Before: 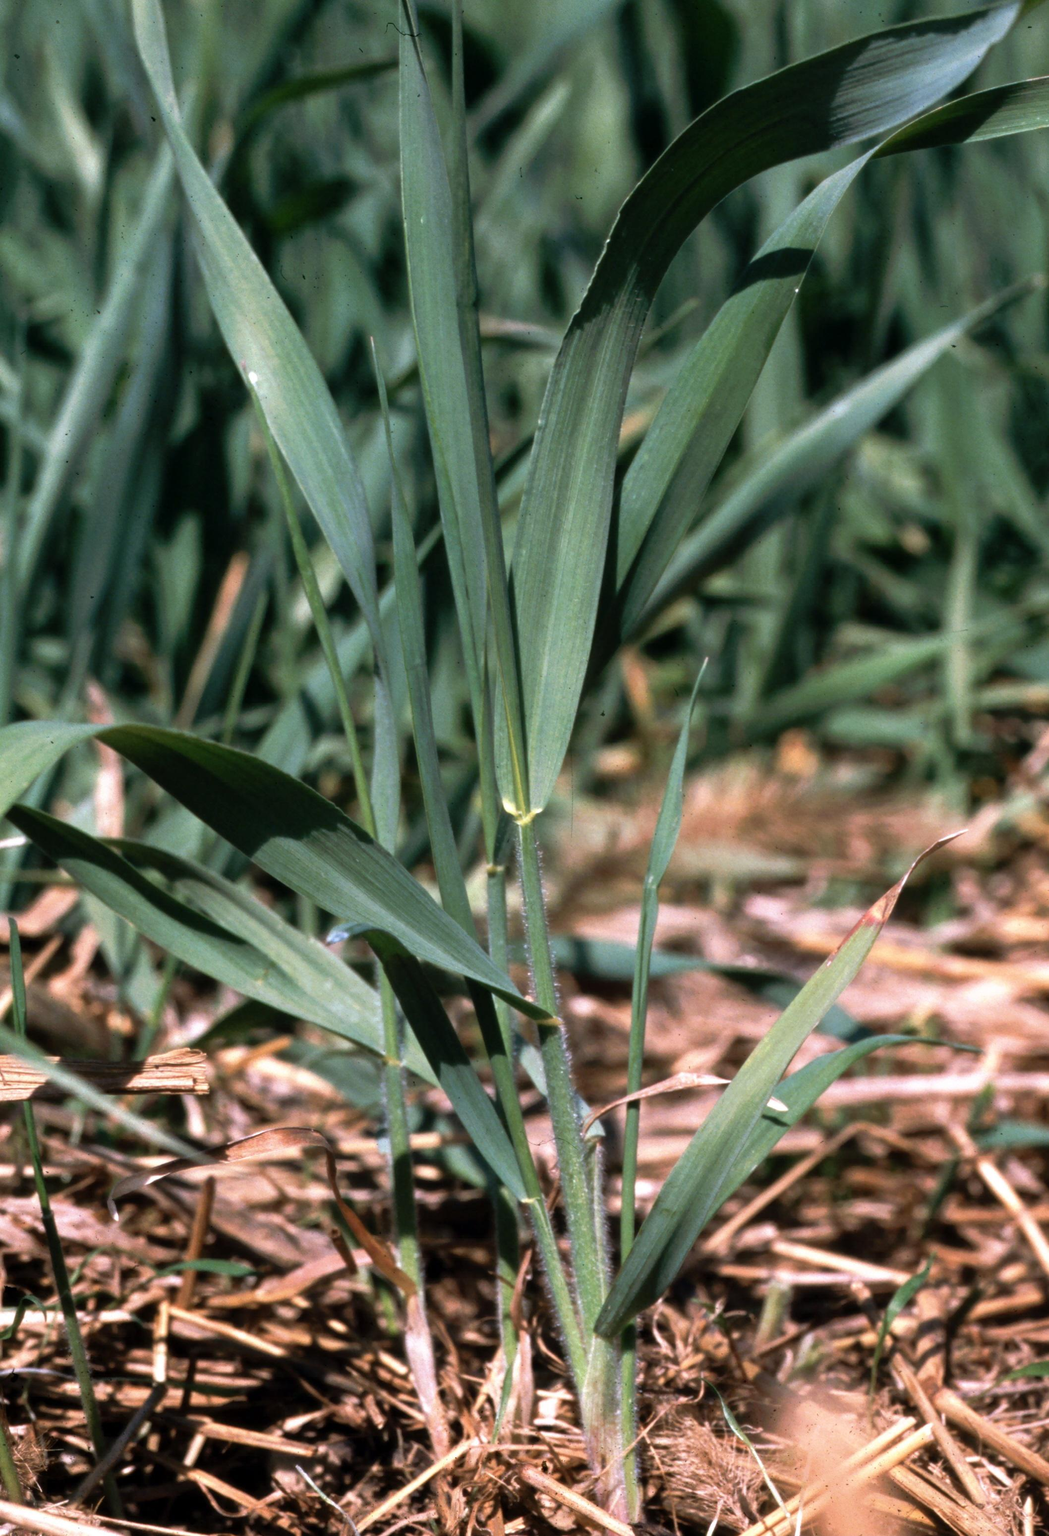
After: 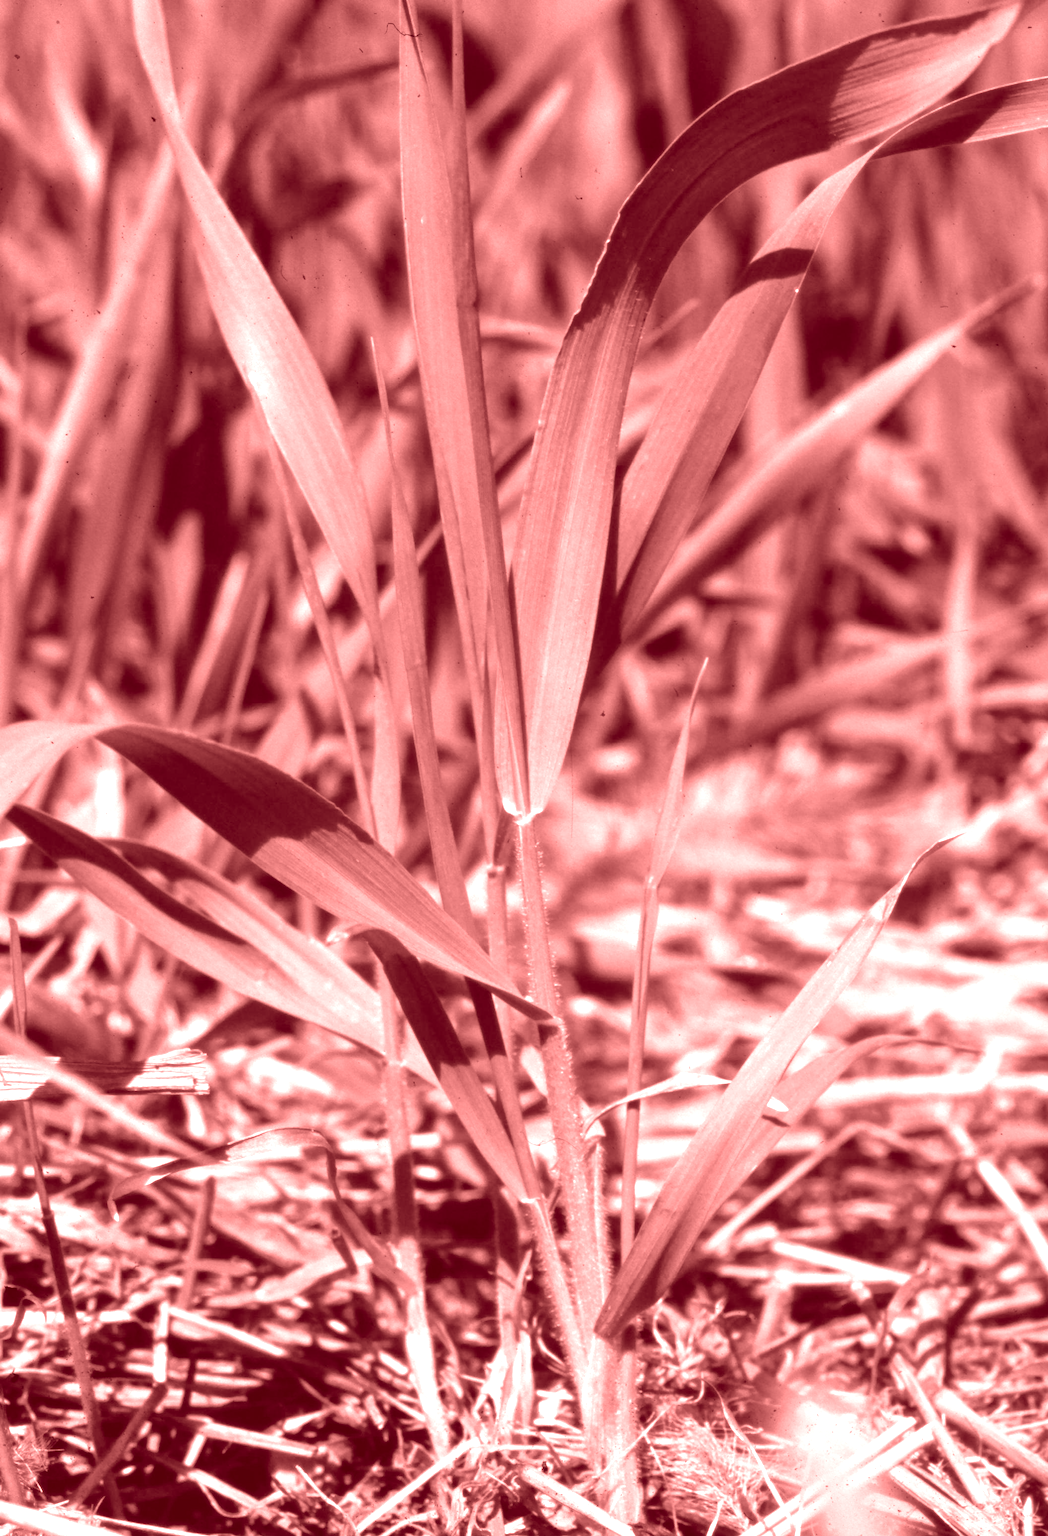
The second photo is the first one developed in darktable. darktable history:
shadows and highlights: shadows 25, highlights -25
colorize: saturation 60%, source mix 100%
exposure: exposure 0.559 EV, compensate highlight preservation false
